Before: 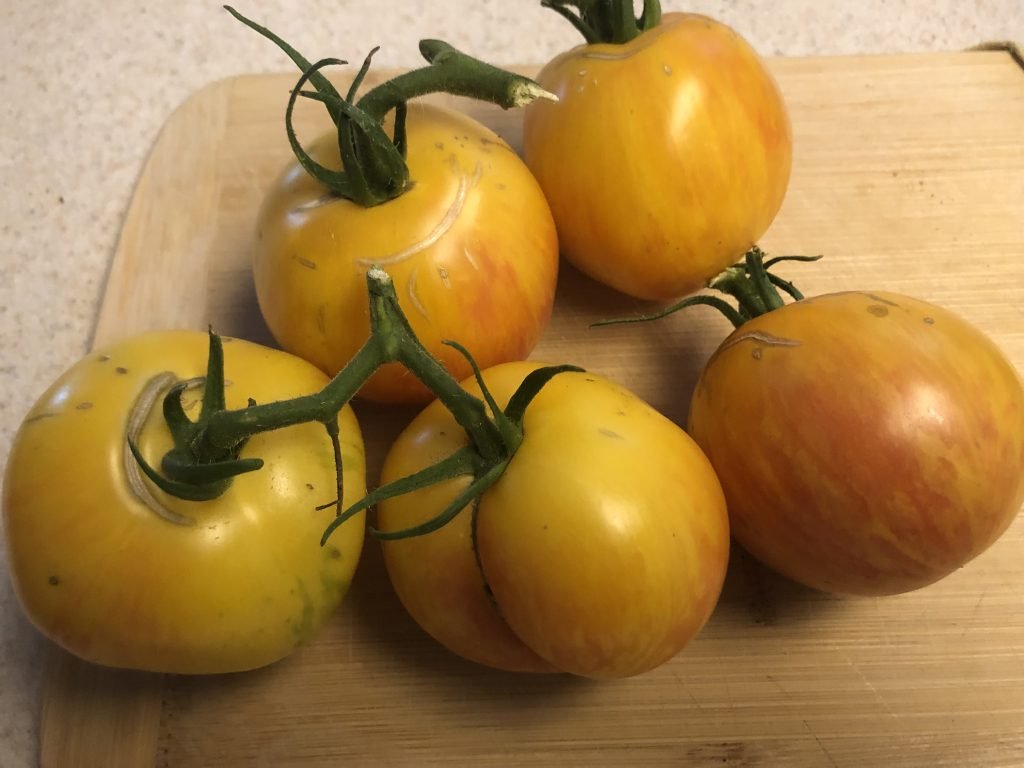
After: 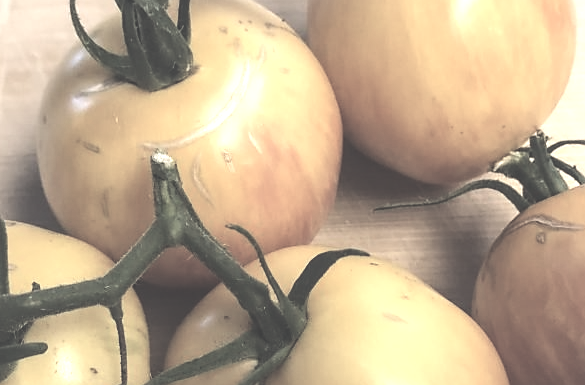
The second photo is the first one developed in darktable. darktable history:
contrast brightness saturation: brightness 0.185, saturation -0.504
color balance rgb: global offset › luminance -0.284%, global offset › hue 260.08°, perceptual saturation grading › global saturation 0.381%, perceptual saturation grading › mid-tones 11.296%, contrast 5.701%
sharpen: radius 1.545, amount 0.373, threshold 1.379
tone equalizer: -8 EV -0.757 EV, -7 EV -0.669 EV, -6 EV -0.593 EV, -5 EV -0.409 EV, -3 EV 0.389 EV, -2 EV 0.6 EV, -1 EV 0.68 EV, +0 EV 0.743 EV, edges refinement/feathering 500, mask exposure compensation -1.57 EV, preserve details no
crop: left 21.148%, top 15.158%, right 21.628%, bottom 34.071%
local contrast: on, module defaults
exposure: black level correction -0.04, exposure 0.065 EV, compensate exposure bias true, compensate highlight preservation false
color calibration: gray › normalize channels true, illuminant as shot in camera, x 0.358, y 0.373, temperature 4628.91 K, gamut compression 0.016
